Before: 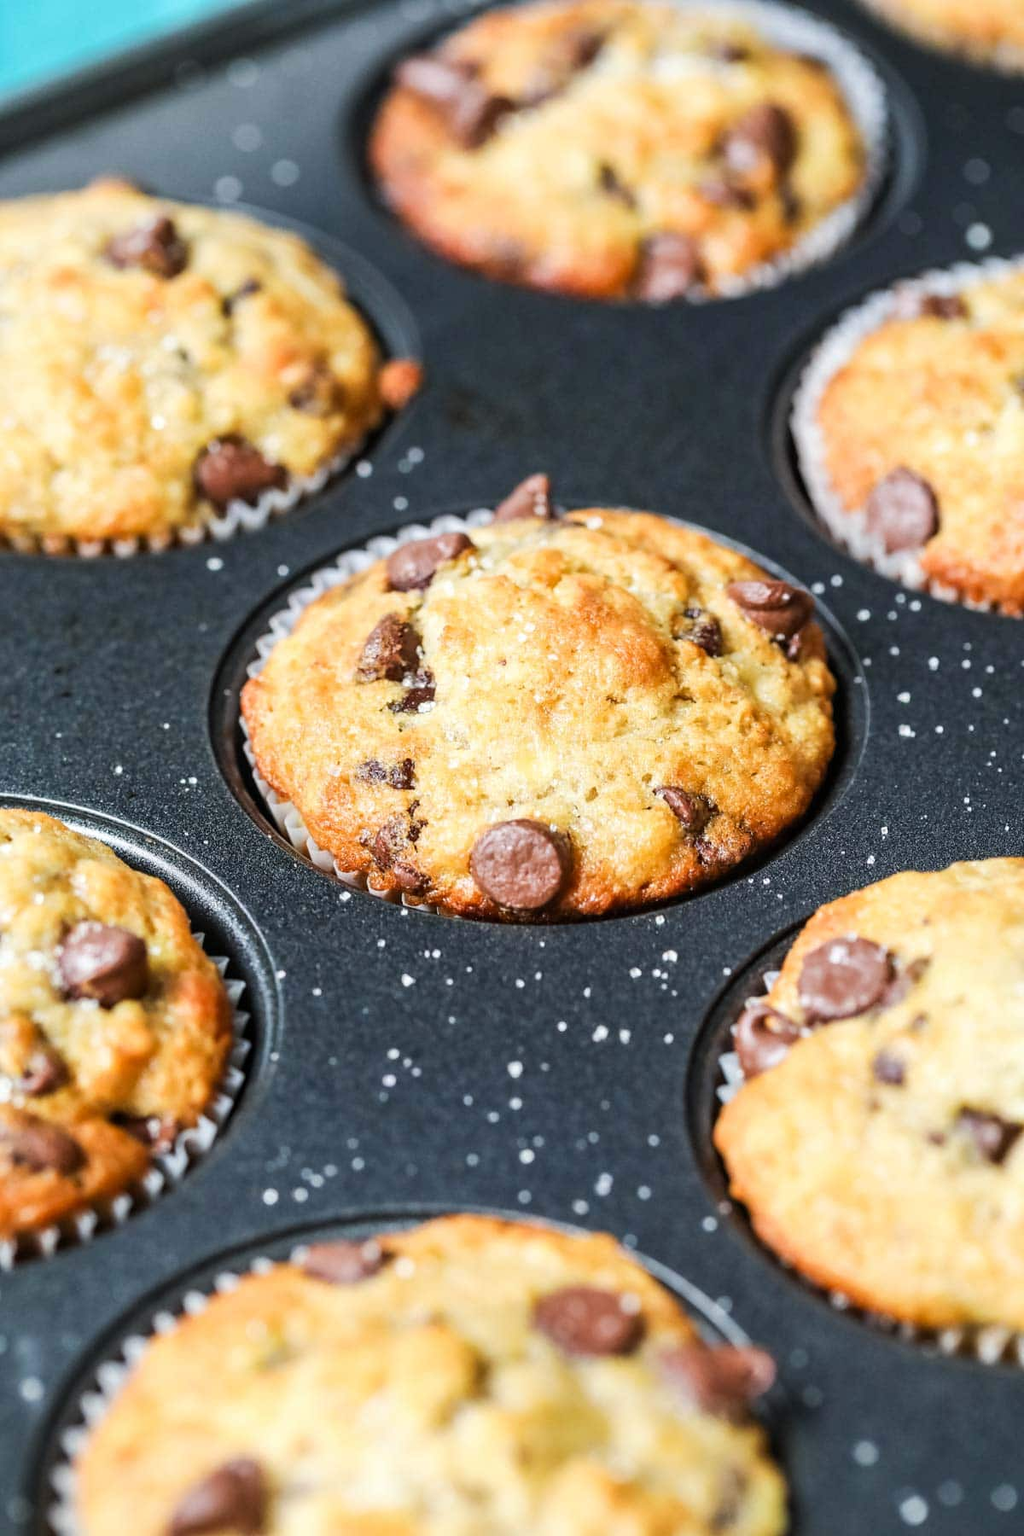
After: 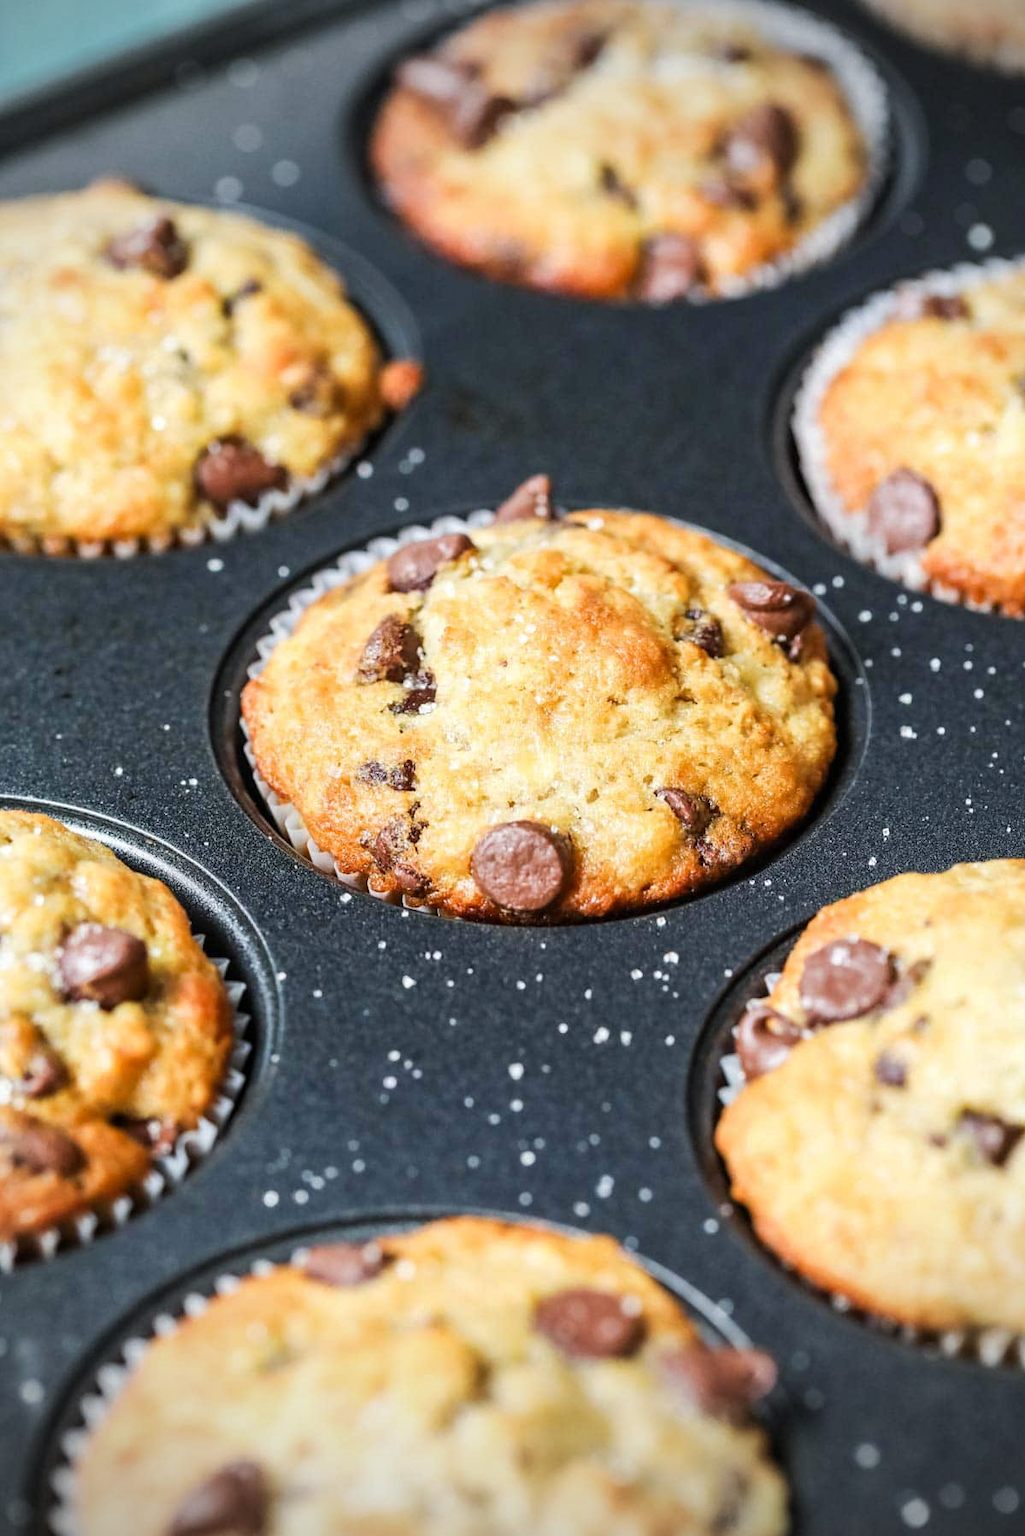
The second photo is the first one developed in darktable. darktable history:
crop: top 0.05%, bottom 0.098%
vignetting: width/height ratio 1.094
